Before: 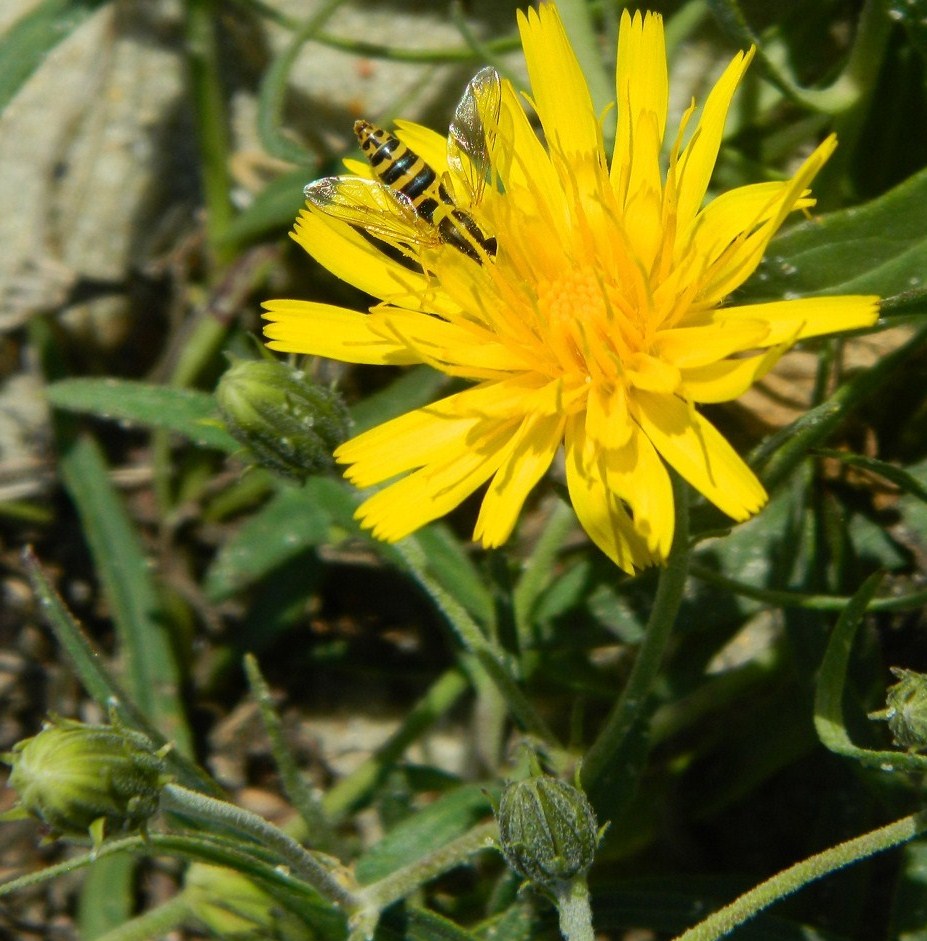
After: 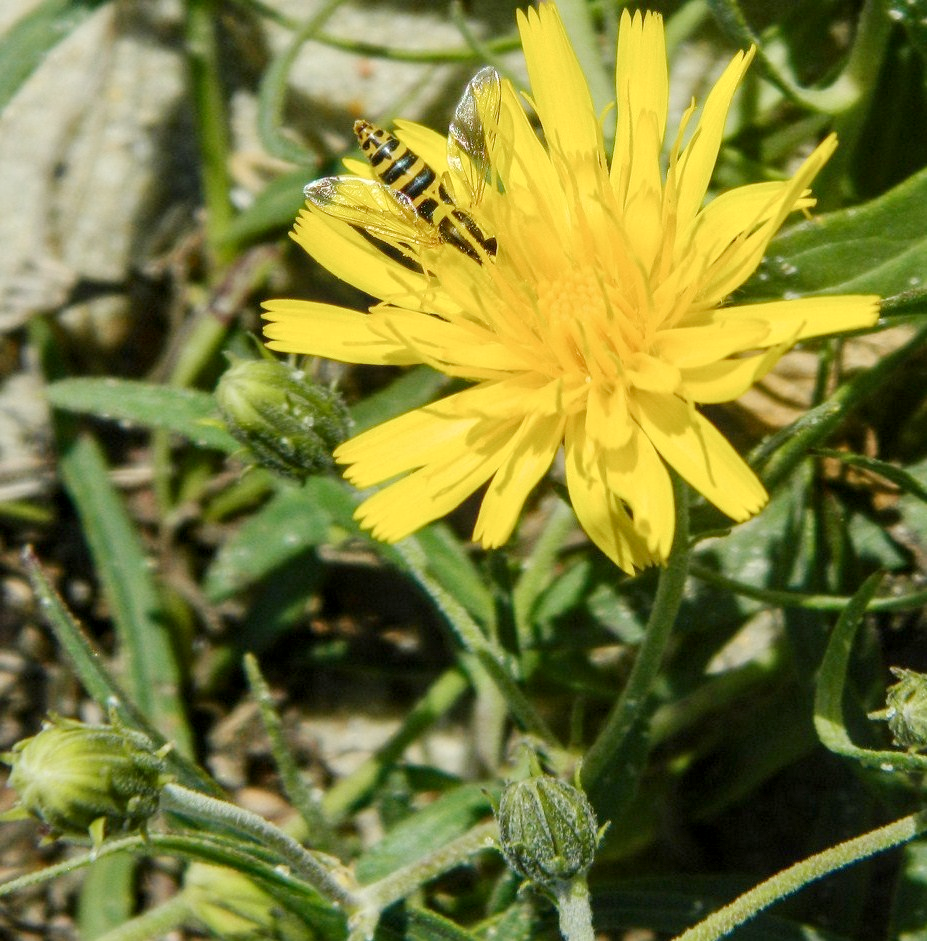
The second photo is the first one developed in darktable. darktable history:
base curve: curves: ch0 [(0, 0) (0.158, 0.273) (0.879, 0.895) (1, 1)], preserve colors none
local contrast: detail 130%
